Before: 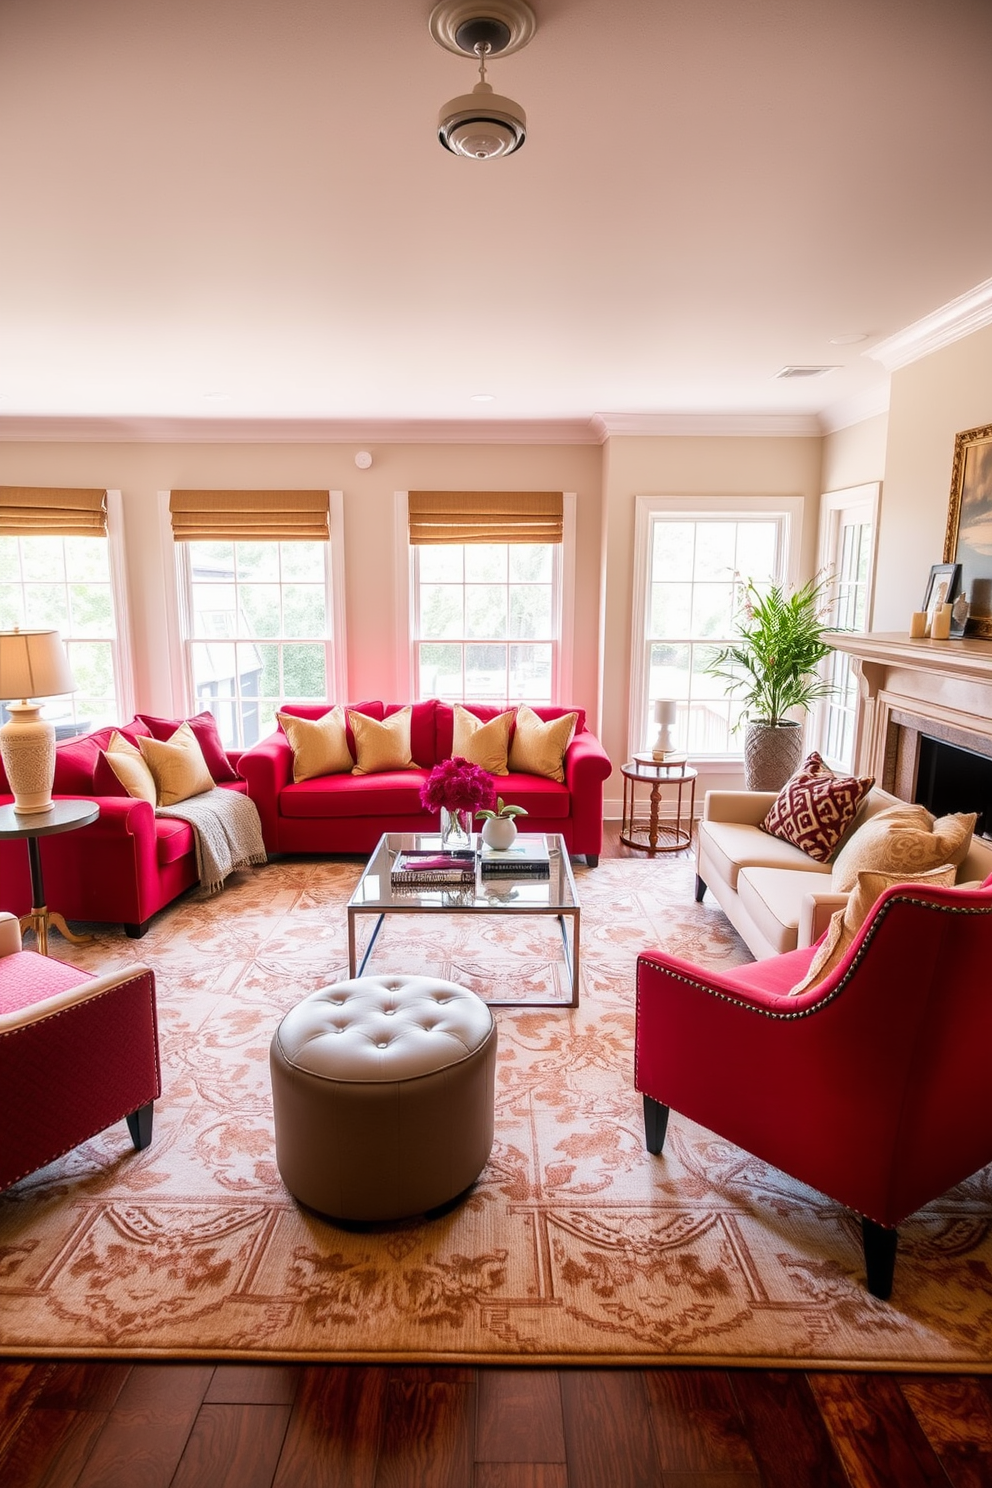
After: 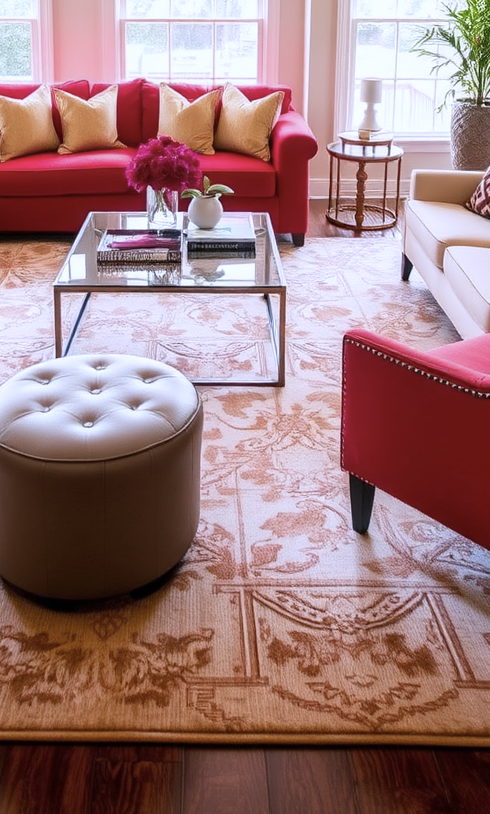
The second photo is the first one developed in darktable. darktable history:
white balance: red 0.967, blue 1.119, emerald 0.756
crop: left 29.672%, top 41.786%, right 20.851%, bottom 3.487%
color contrast: green-magenta contrast 0.84, blue-yellow contrast 0.86
